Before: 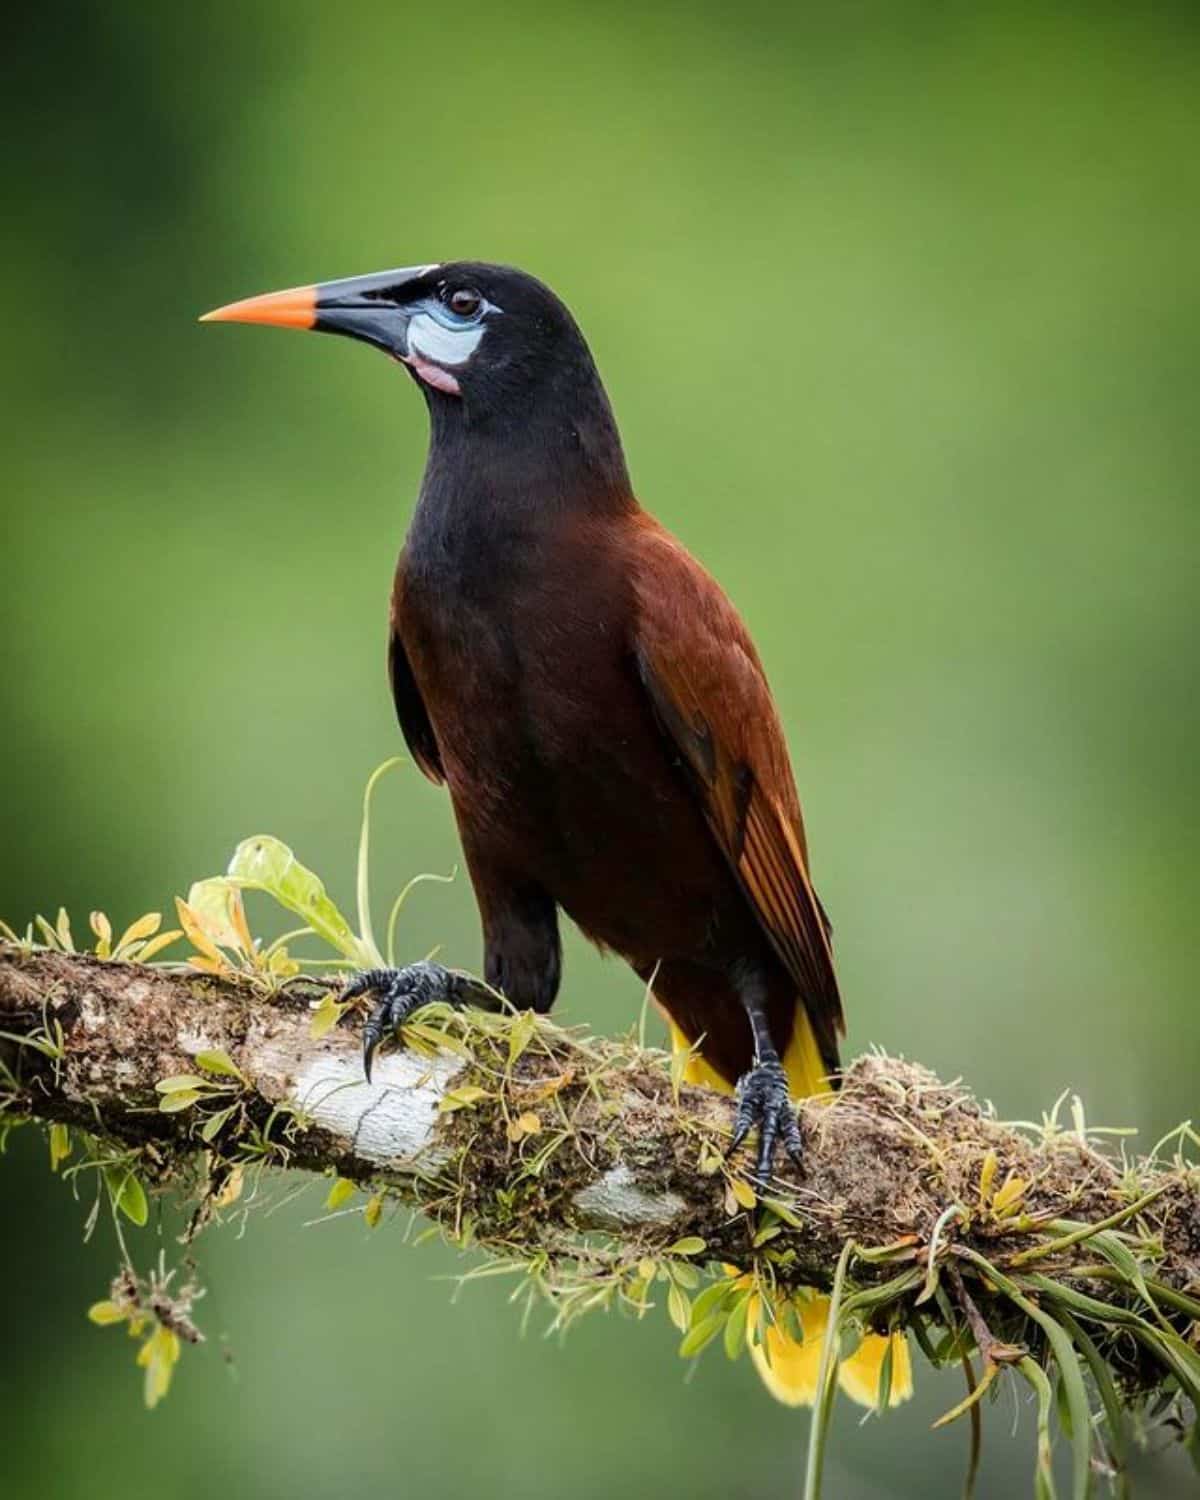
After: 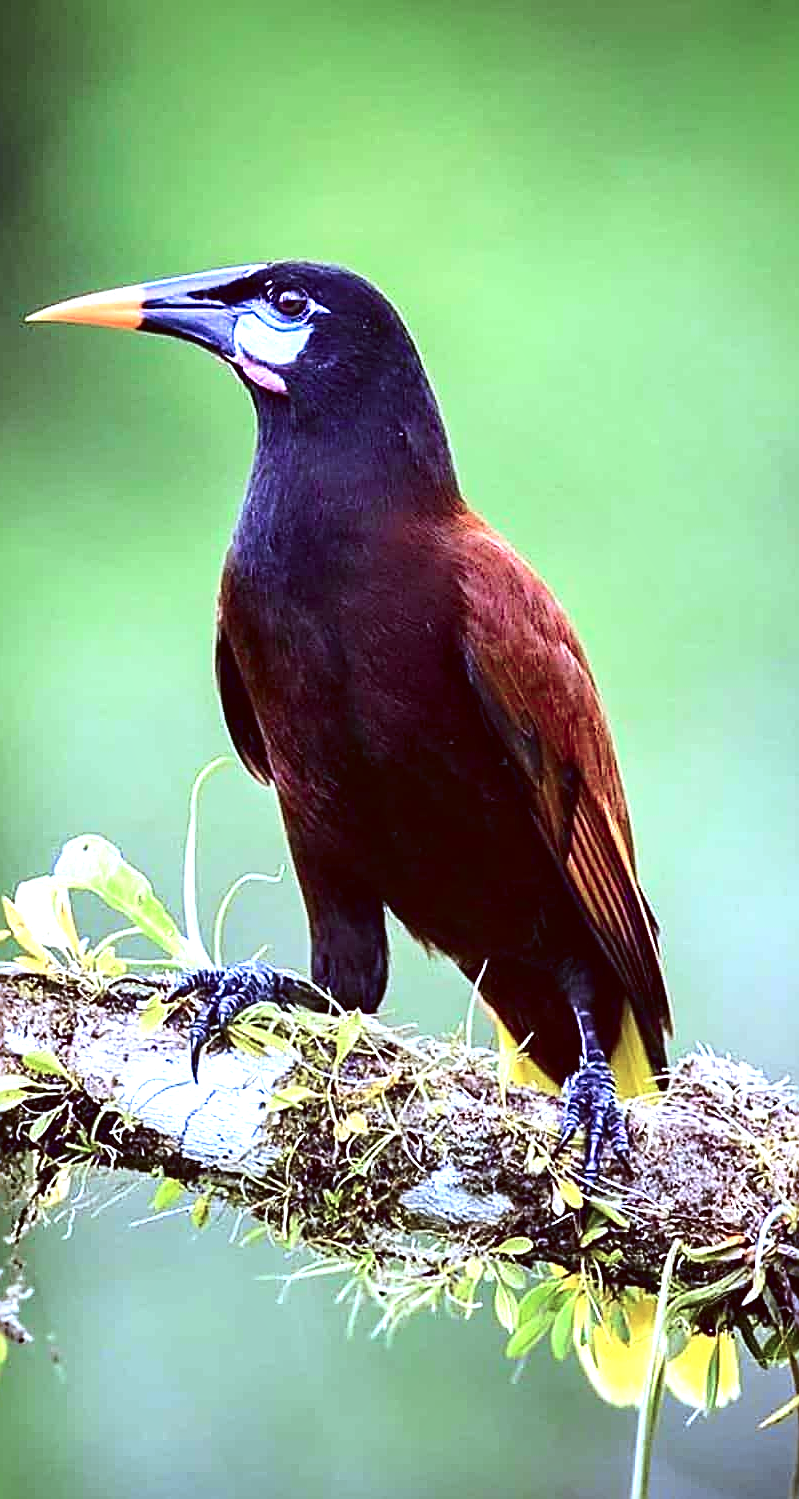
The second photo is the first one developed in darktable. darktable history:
tone equalizer: -8 EV -0.409 EV, -7 EV -0.422 EV, -6 EV -0.317 EV, -5 EV -0.227 EV, -3 EV 0.221 EV, -2 EV 0.312 EV, -1 EV 0.376 EV, +0 EV 0.427 EV, edges refinement/feathering 500, mask exposure compensation -1.57 EV, preserve details no
color correction: highlights a* 9.95, highlights b* 39.51, shadows a* 13.93, shadows b* 3.52
color calibration: illuminant as shot in camera, x 0.463, y 0.419, temperature 2677.07 K
exposure: exposure 0.697 EV, compensate highlight preservation false
shadows and highlights: shadows 31.53, highlights -31.65, soften with gaussian
sharpen: radius 1.73, amount 1.298
crop and rotate: left 14.494%, right 18.864%
tone curve: curves: ch0 [(0, 0.021) (0.059, 0.053) (0.212, 0.18) (0.337, 0.304) (0.495, 0.505) (0.725, 0.731) (0.89, 0.919) (1, 1)]; ch1 [(0, 0) (0.094, 0.081) (0.285, 0.299) (0.413, 0.43) (0.479, 0.475) (0.54, 0.55) (0.615, 0.65) (0.683, 0.688) (1, 1)]; ch2 [(0, 0) (0.257, 0.217) (0.434, 0.434) (0.498, 0.507) (0.599, 0.578) (1, 1)], color space Lab, independent channels, preserve colors none
